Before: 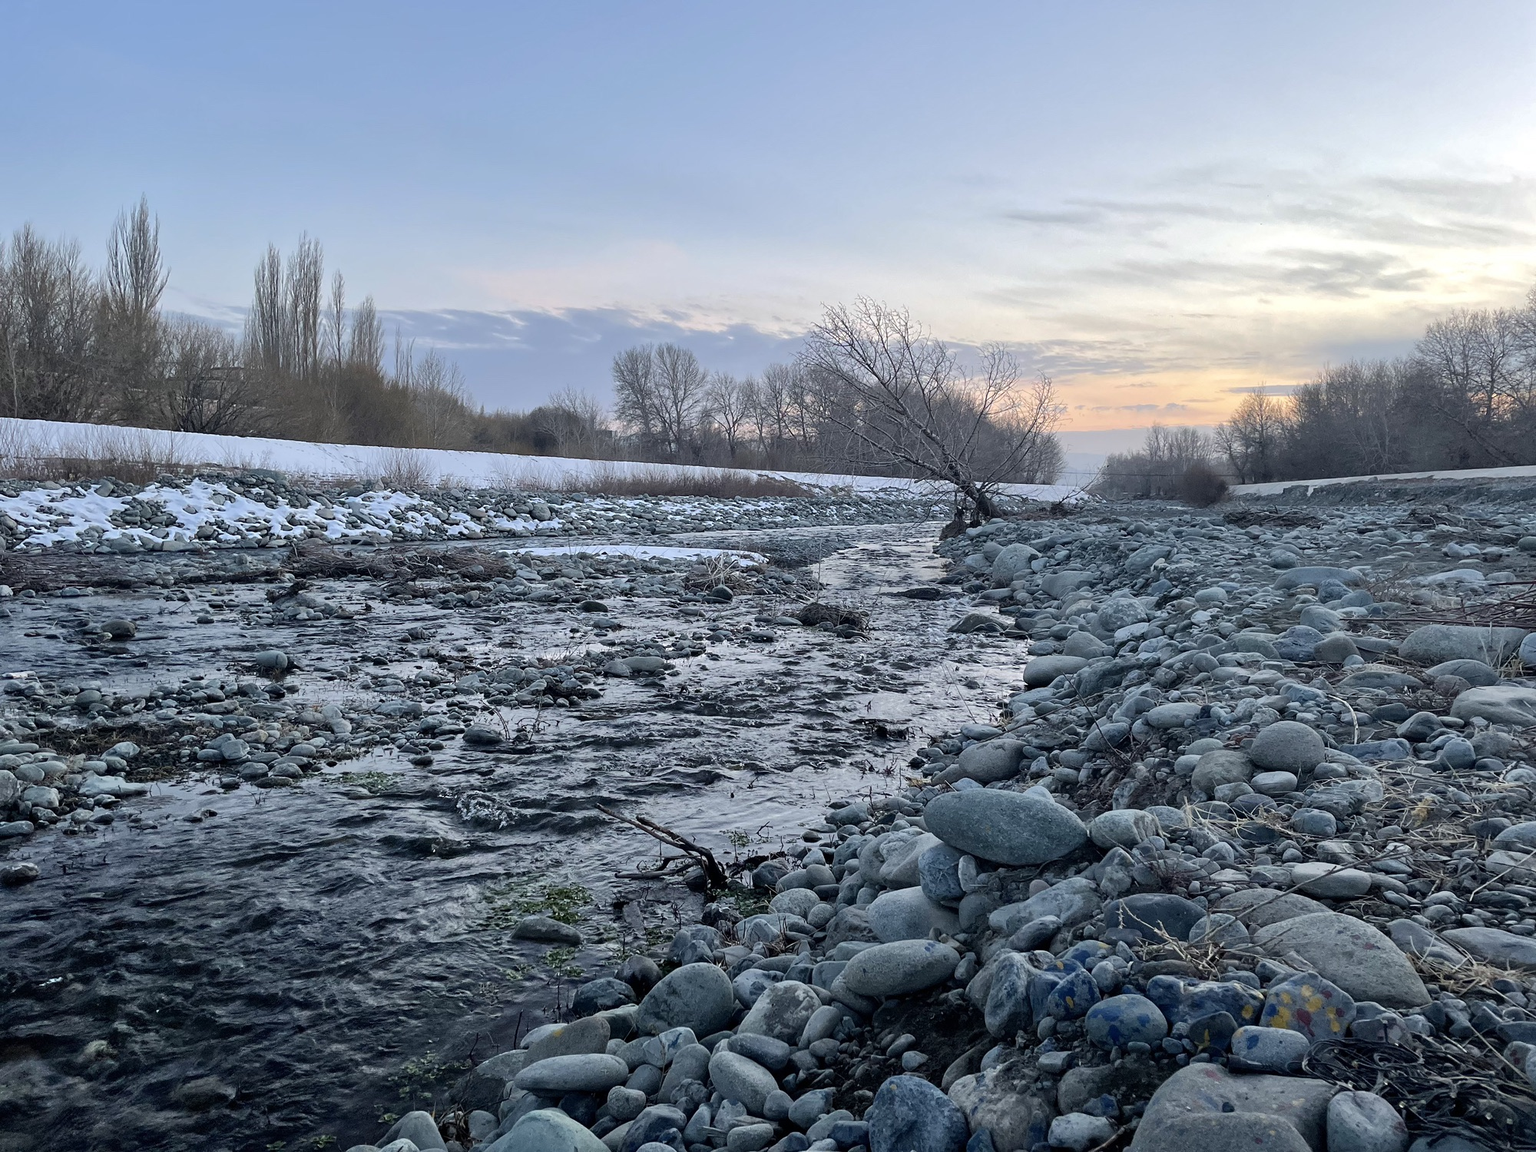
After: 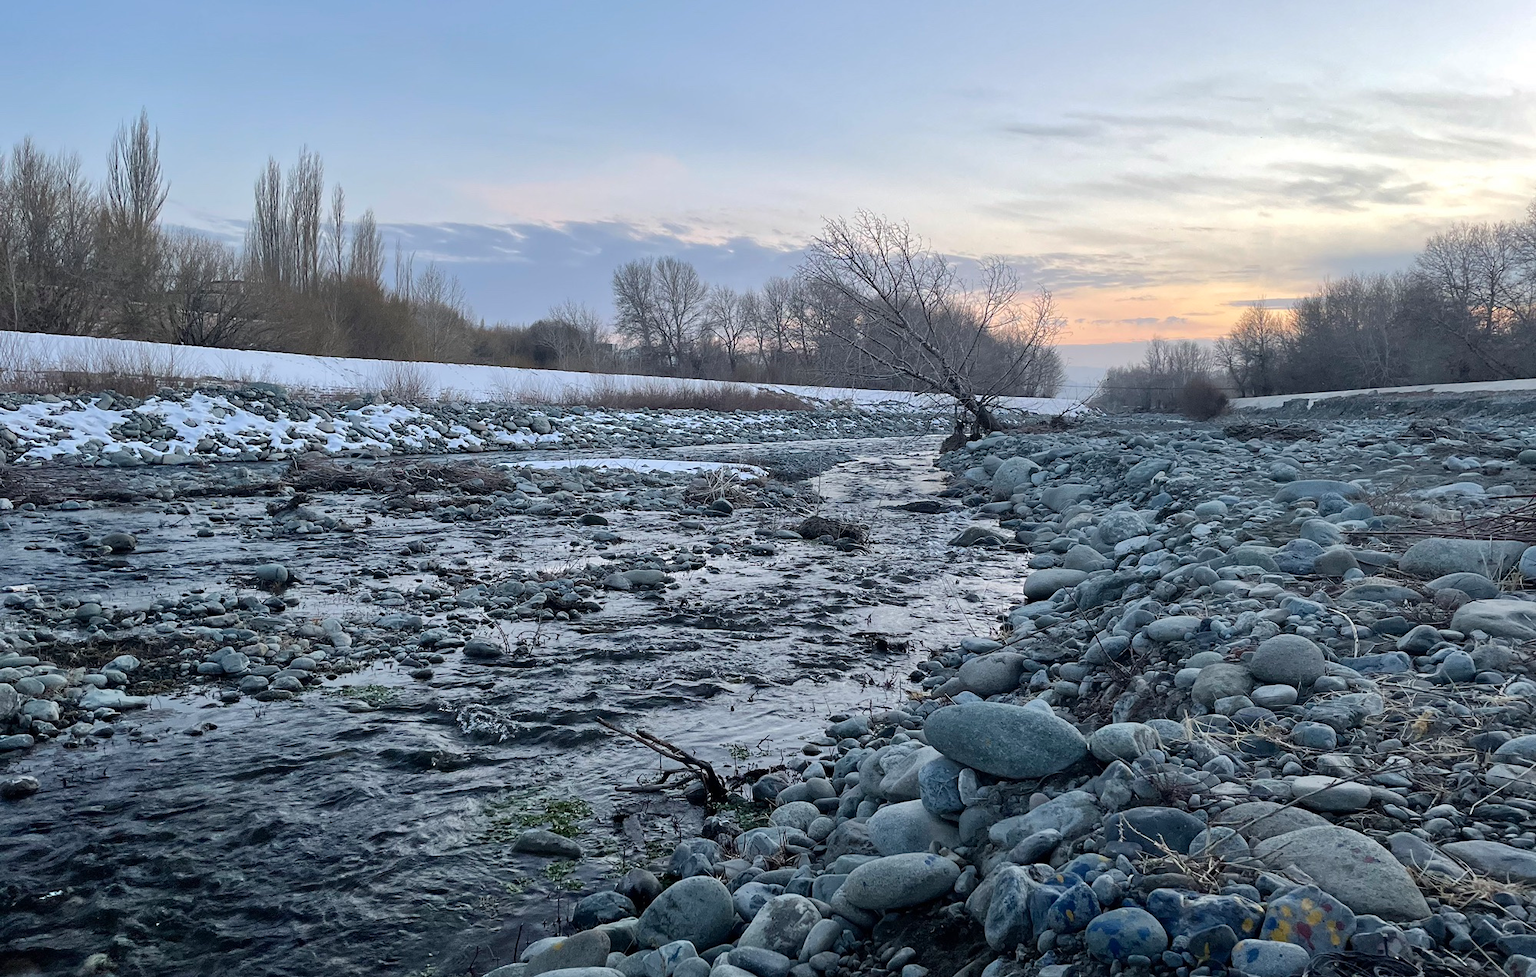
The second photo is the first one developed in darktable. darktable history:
crop: top 7.562%, bottom 7.528%
